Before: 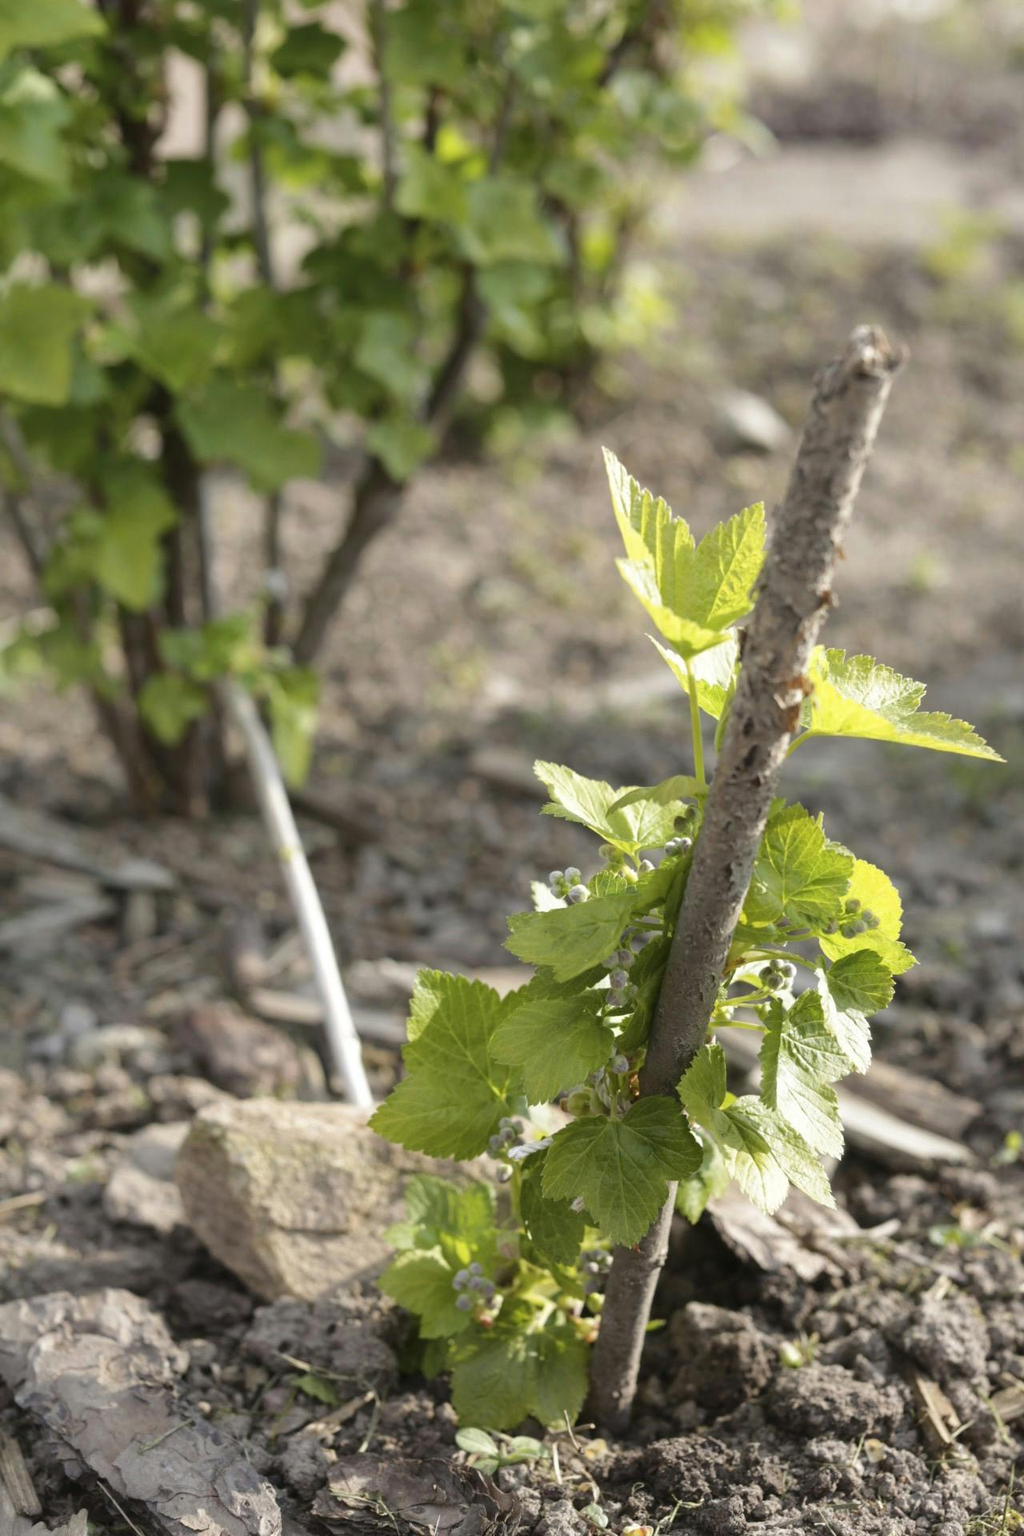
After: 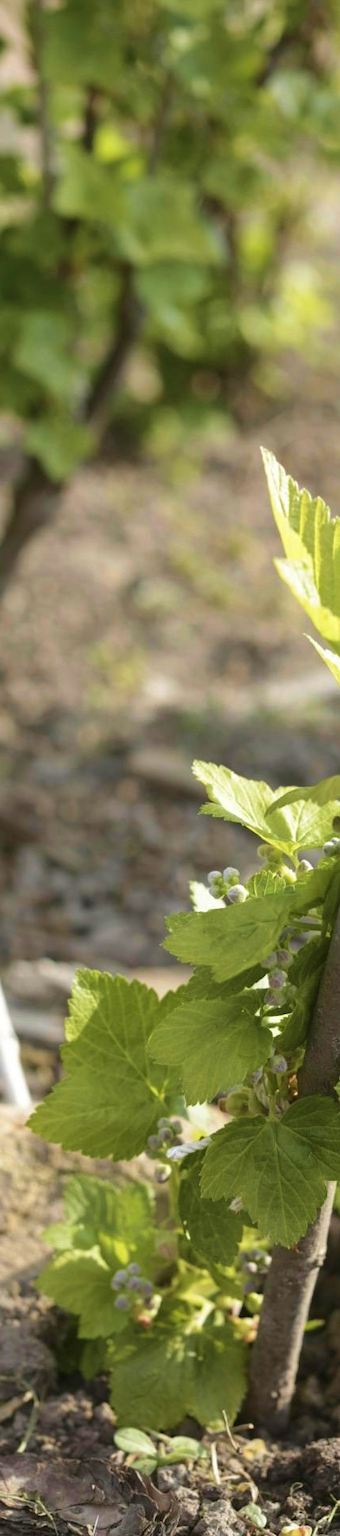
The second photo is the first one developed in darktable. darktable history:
velvia: strength 45%
crop: left 33.36%, right 33.36%
